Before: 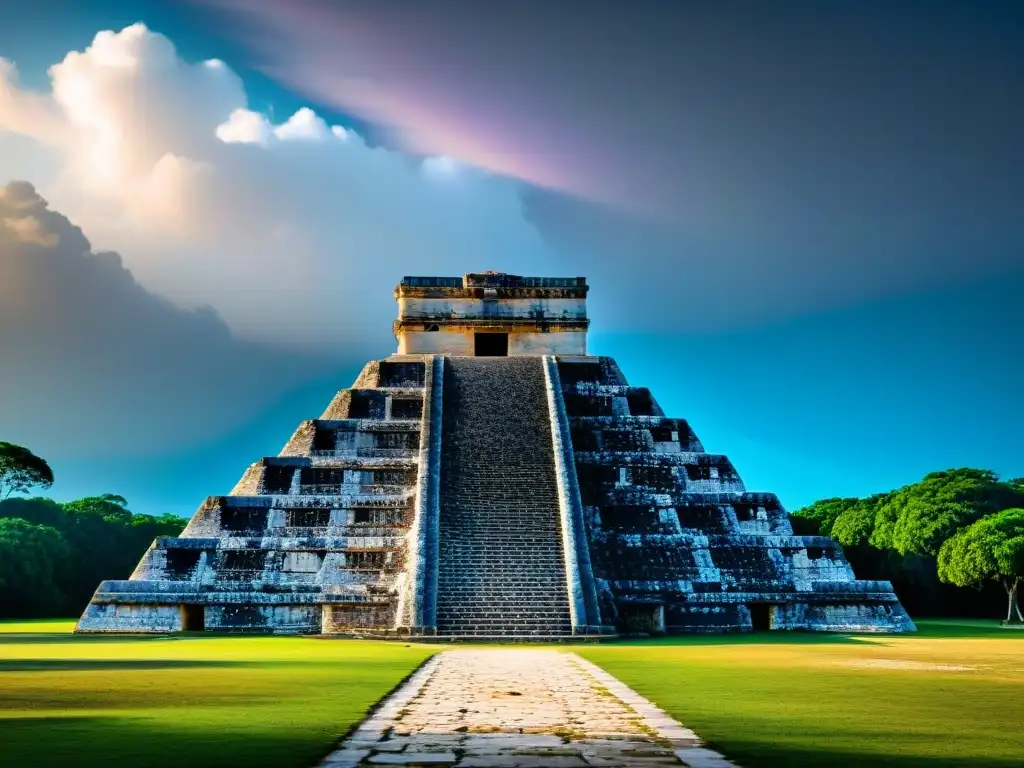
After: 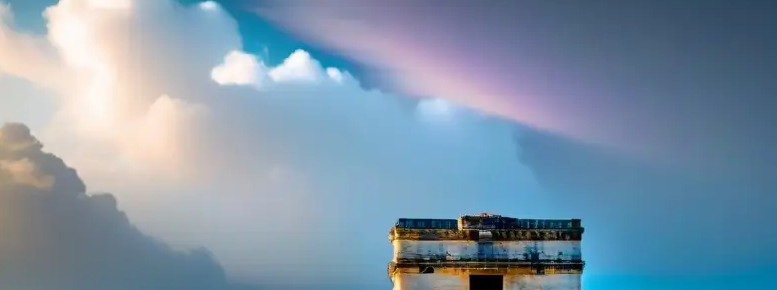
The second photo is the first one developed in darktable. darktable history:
crop: left 0.547%, top 7.644%, right 23.552%, bottom 54.528%
